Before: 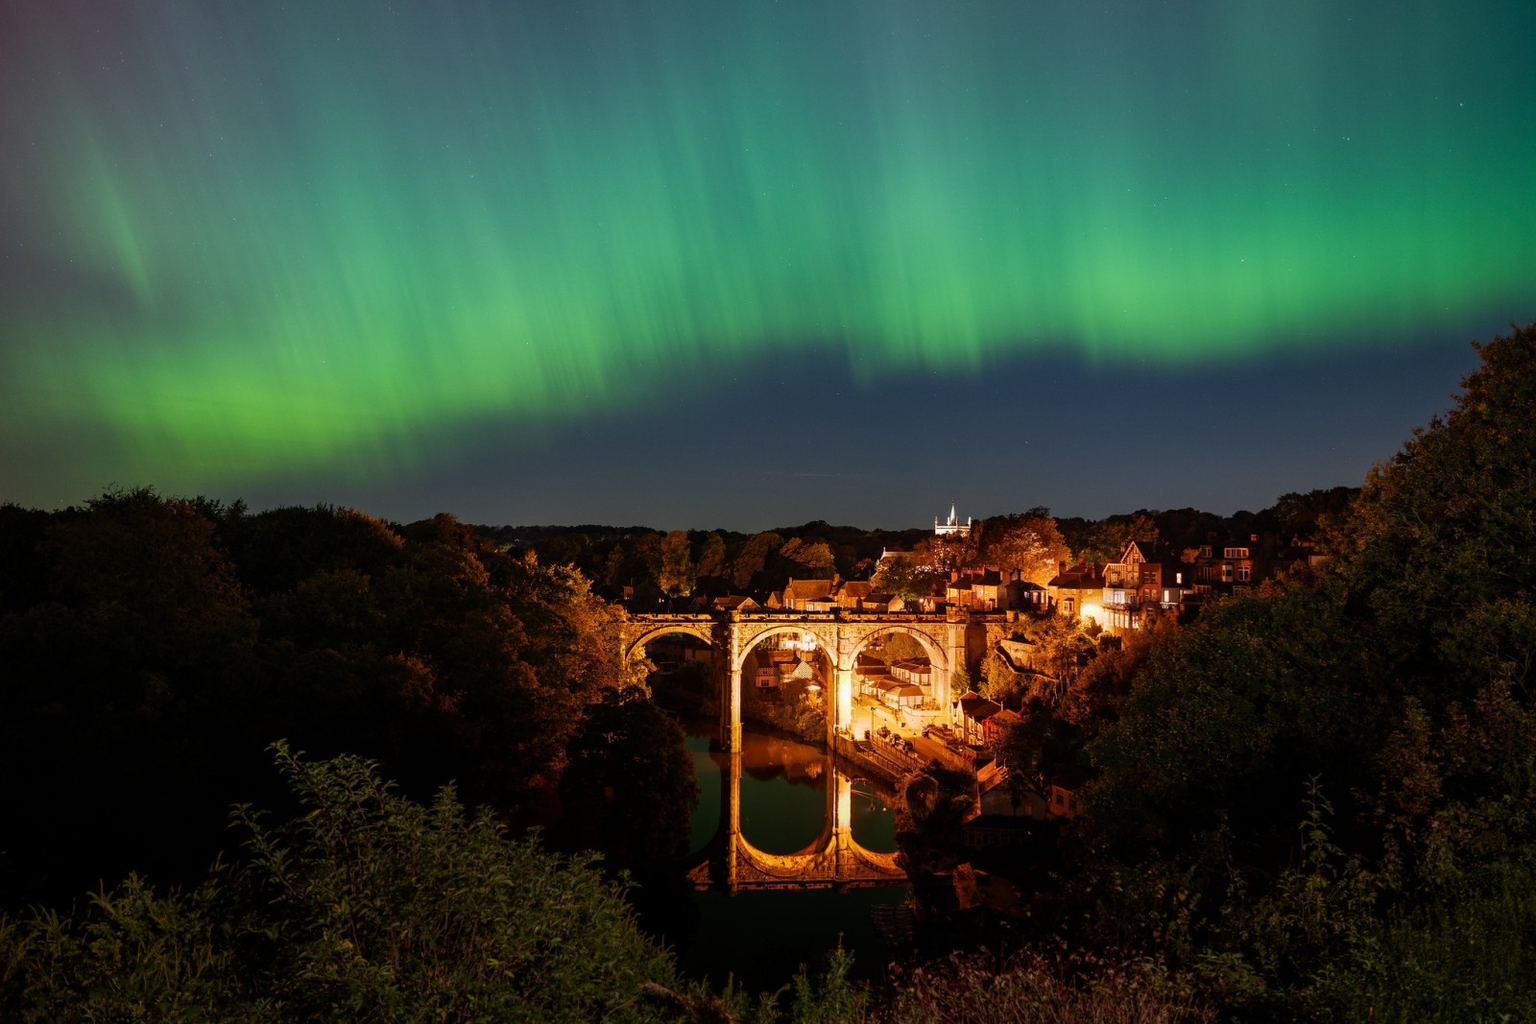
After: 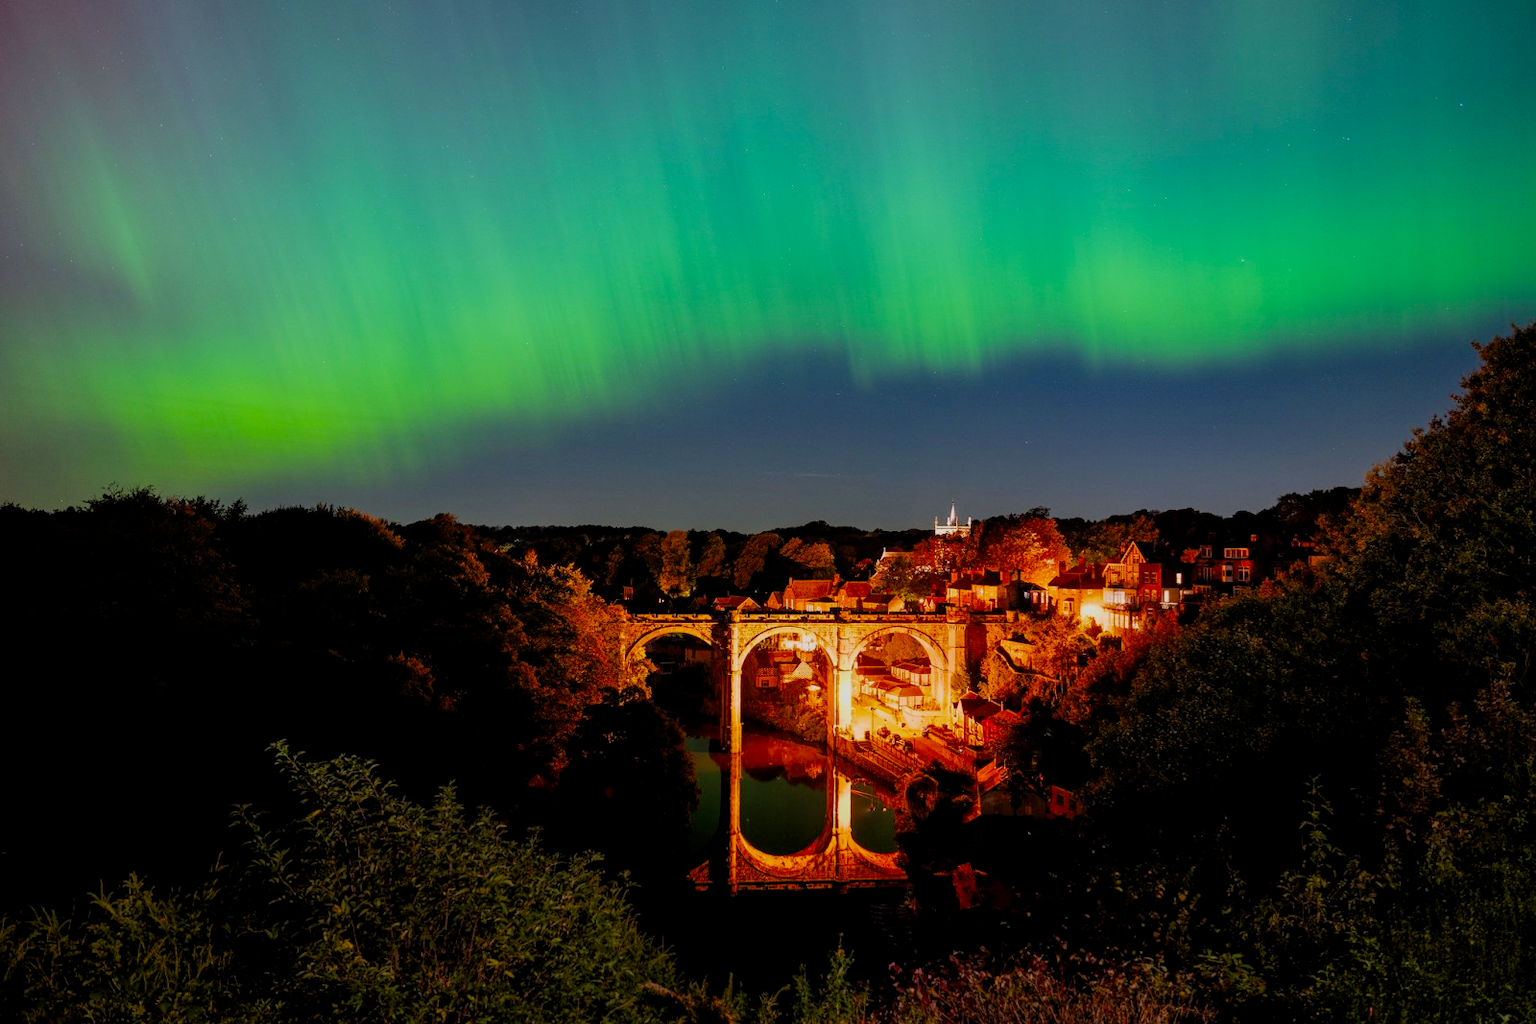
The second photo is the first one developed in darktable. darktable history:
filmic rgb: black relative exposure -8.79 EV, white relative exposure 4.98 EV, threshold 6 EV, target black luminance 0%, hardness 3.77, latitude 66.34%, contrast 0.822, highlights saturation mix 10%, shadows ↔ highlights balance 20%, add noise in highlights 0.1, color science v4 (2020), iterations of high-quality reconstruction 0, type of noise poissonian, enable highlight reconstruction true
exposure: black level correction 0.001, exposure 0.5 EV, compensate exposure bias true, compensate highlight preservation false
